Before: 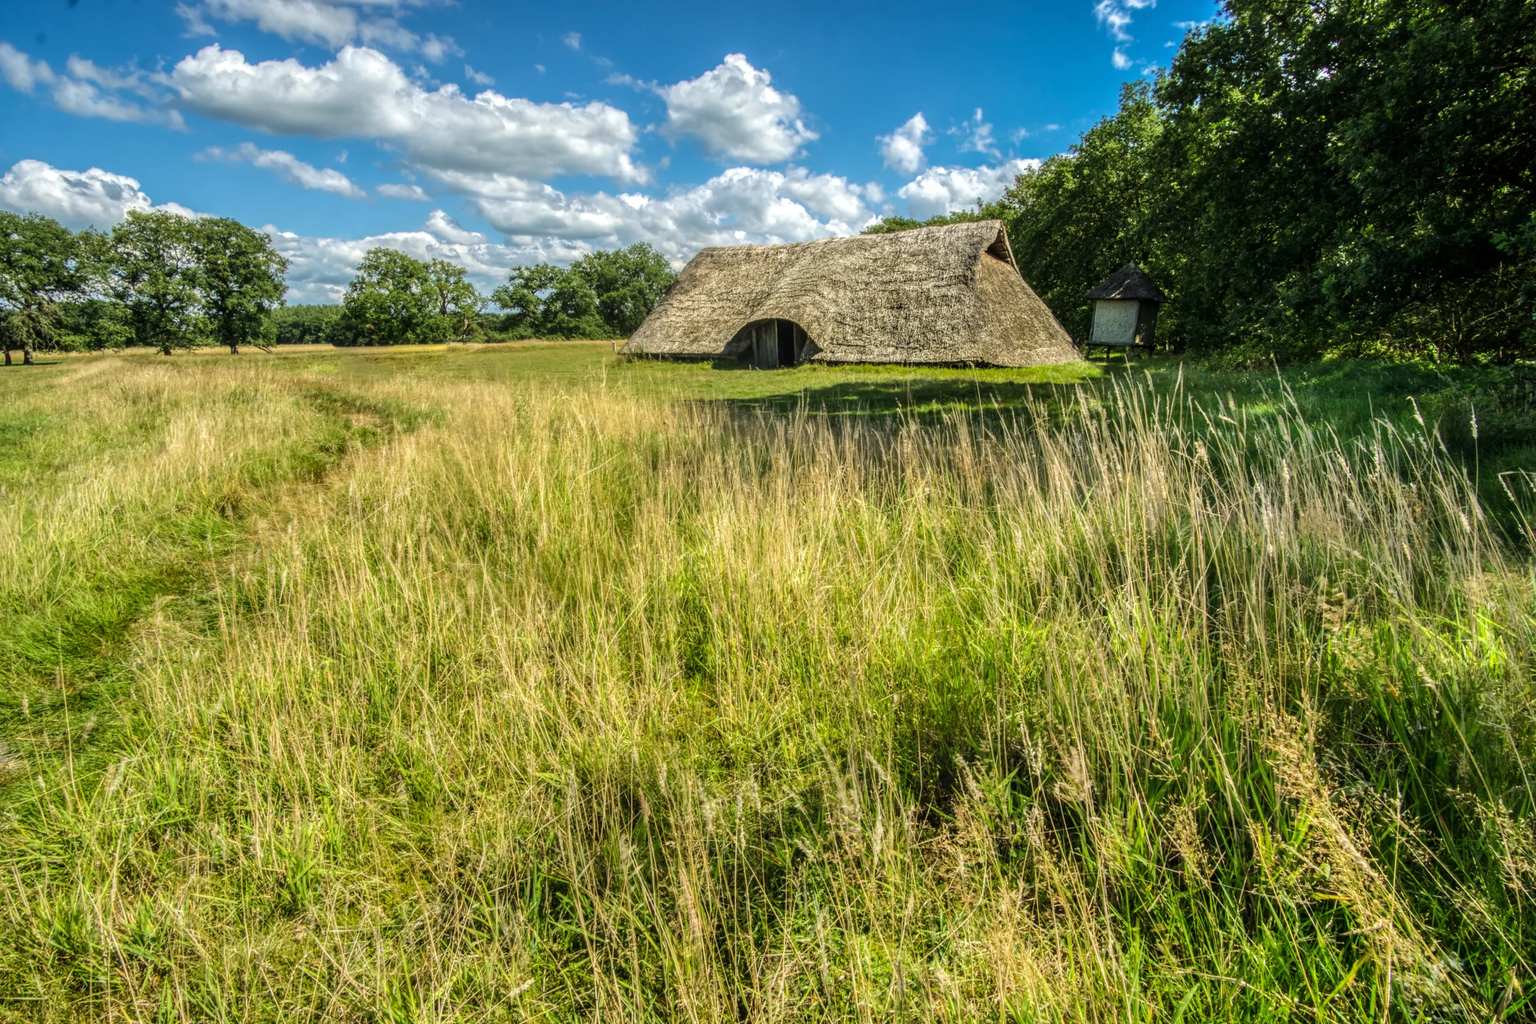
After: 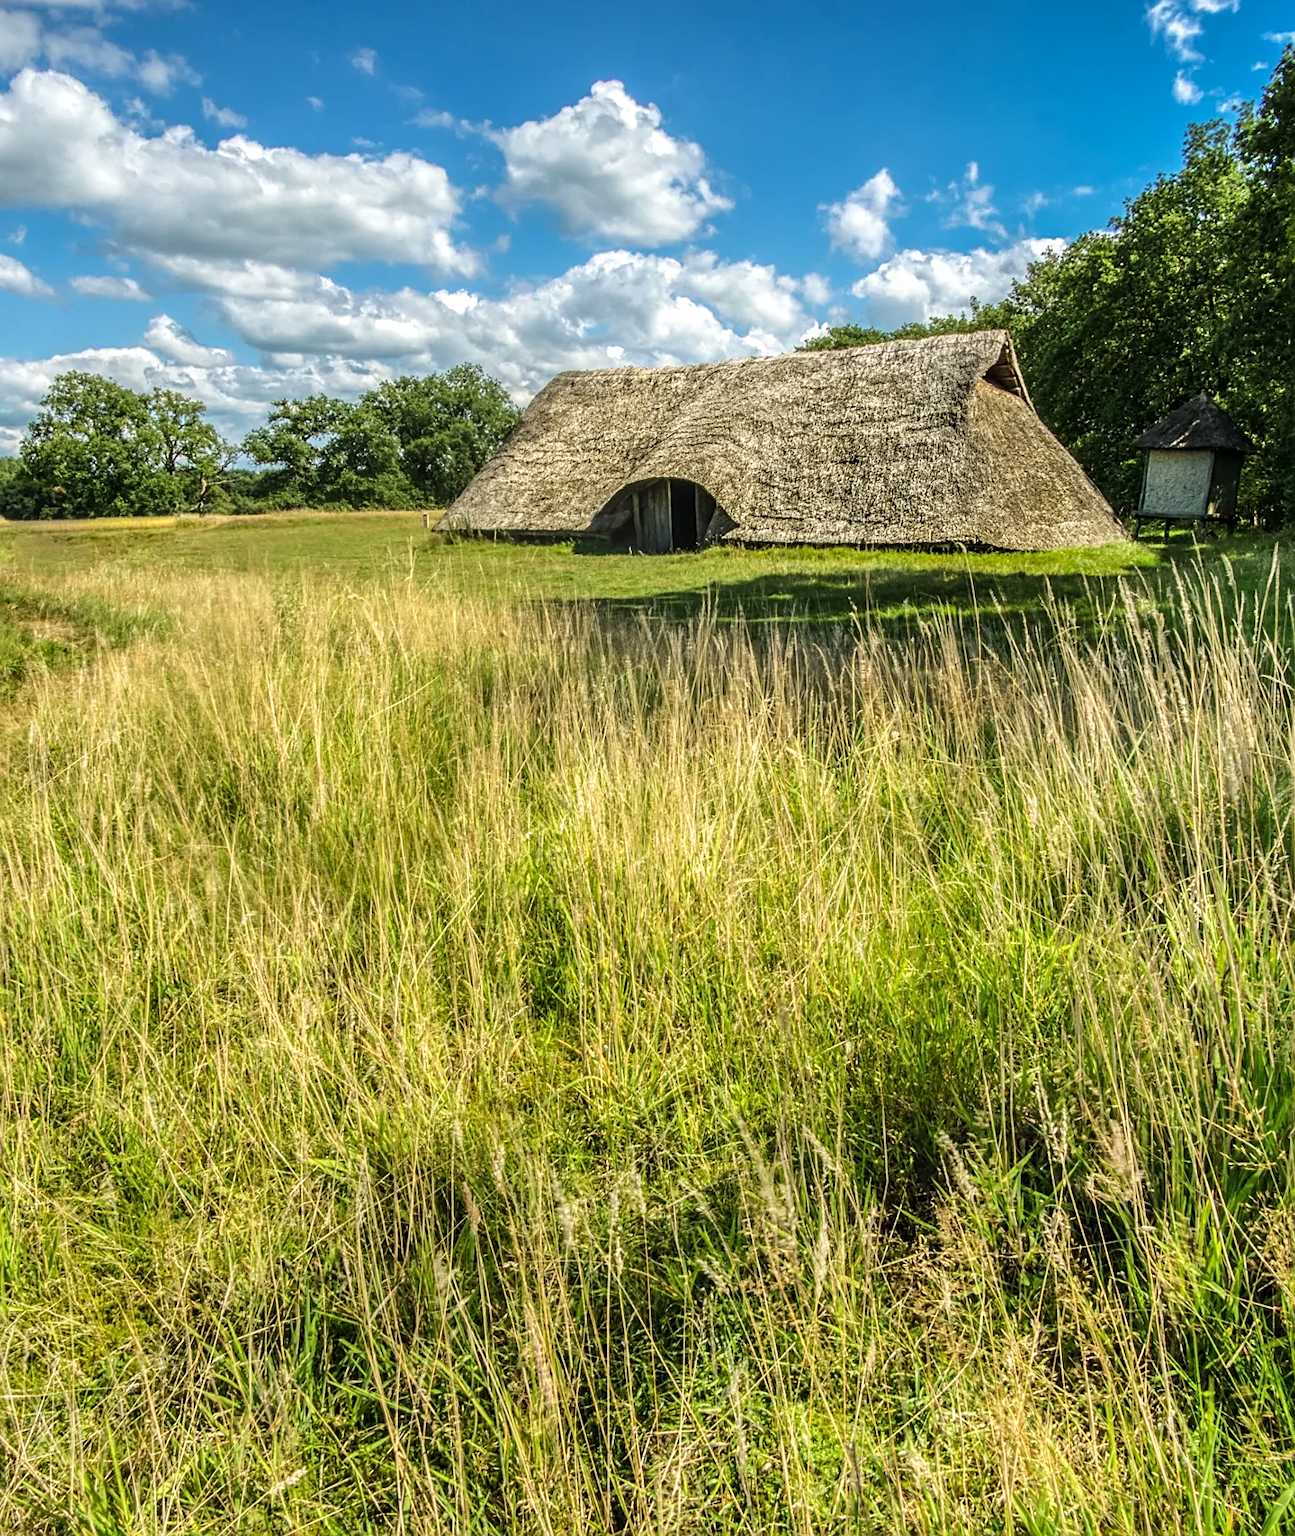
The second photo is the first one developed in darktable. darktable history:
sharpen: on, module defaults
tone curve: curves: ch0 [(0, 0) (0.003, 0.003) (0.011, 0.011) (0.025, 0.026) (0.044, 0.046) (0.069, 0.071) (0.1, 0.103) (0.136, 0.14) (0.177, 0.183) (0.224, 0.231) (0.277, 0.286) (0.335, 0.346) (0.399, 0.412) (0.468, 0.483) (0.543, 0.56) (0.623, 0.643) (0.709, 0.732) (0.801, 0.826) (0.898, 0.917) (1, 1)], preserve colors none
crop: left 21.496%, right 22.254%
